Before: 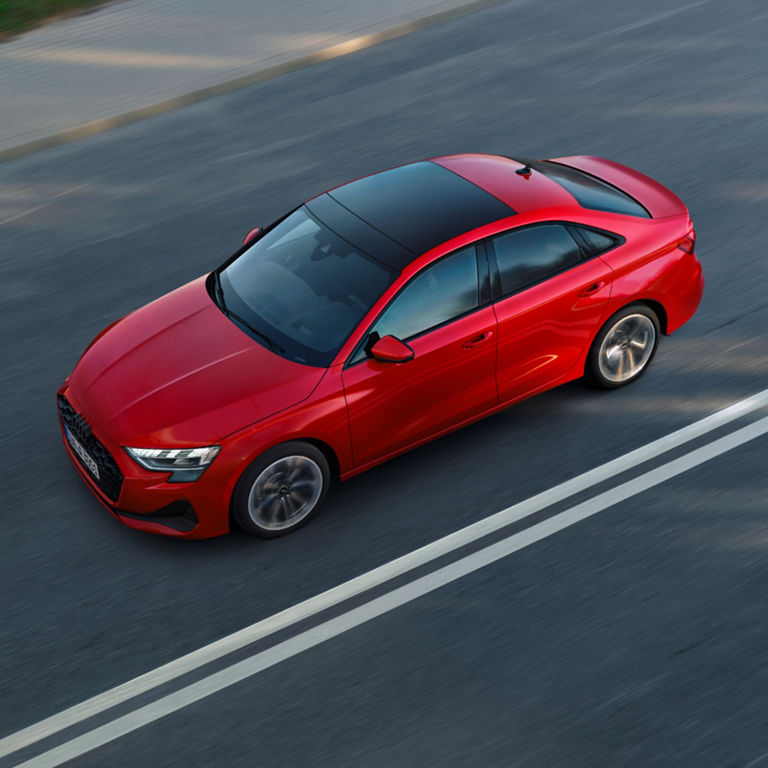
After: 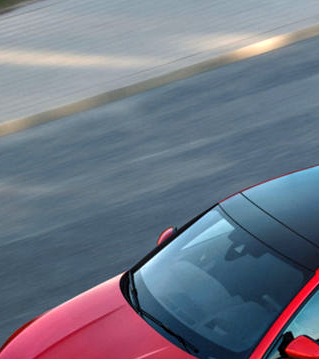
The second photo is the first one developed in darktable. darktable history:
crop and rotate: left 11.215%, top 0.068%, right 47.191%, bottom 53.139%
exposure: black level correction 0, exposure 0.699 EV, compensate highlight preservation false
local contrast: on, module defaults
